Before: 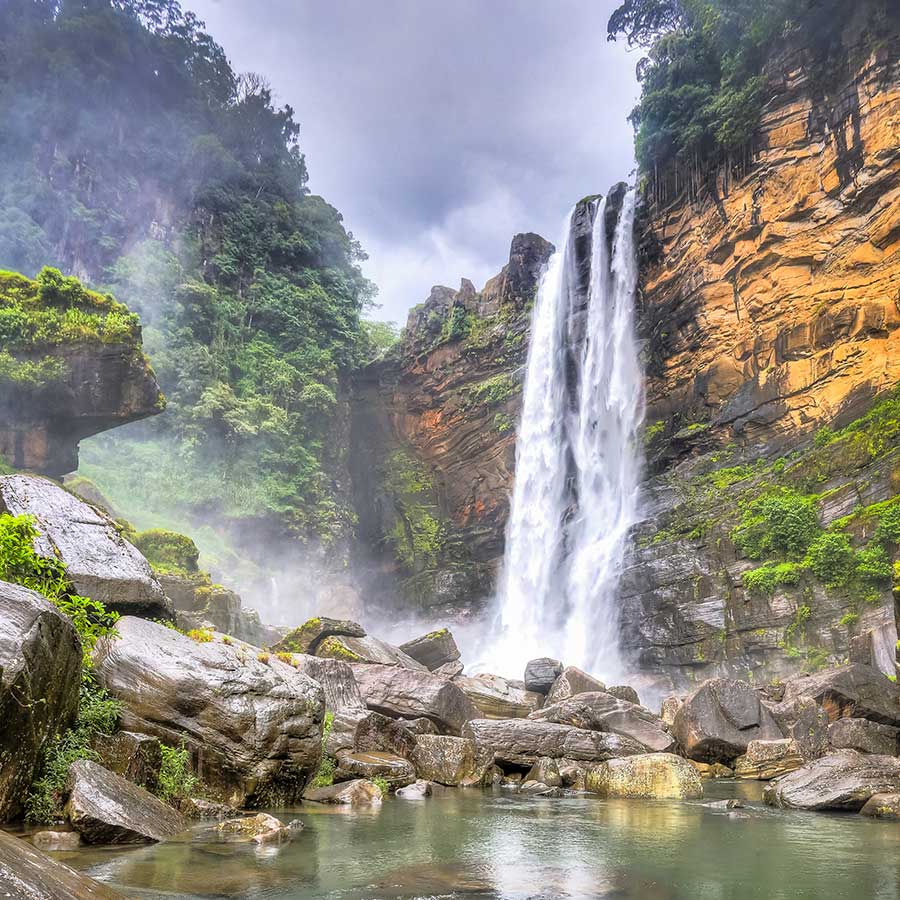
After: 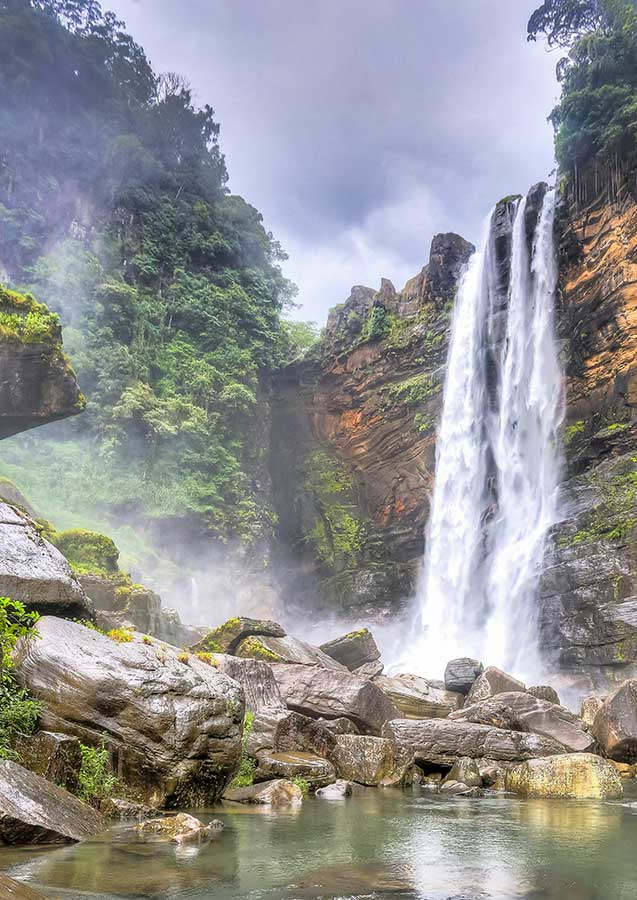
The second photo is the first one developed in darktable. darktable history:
crop and rotate: left 8.972%, right 20.199%
